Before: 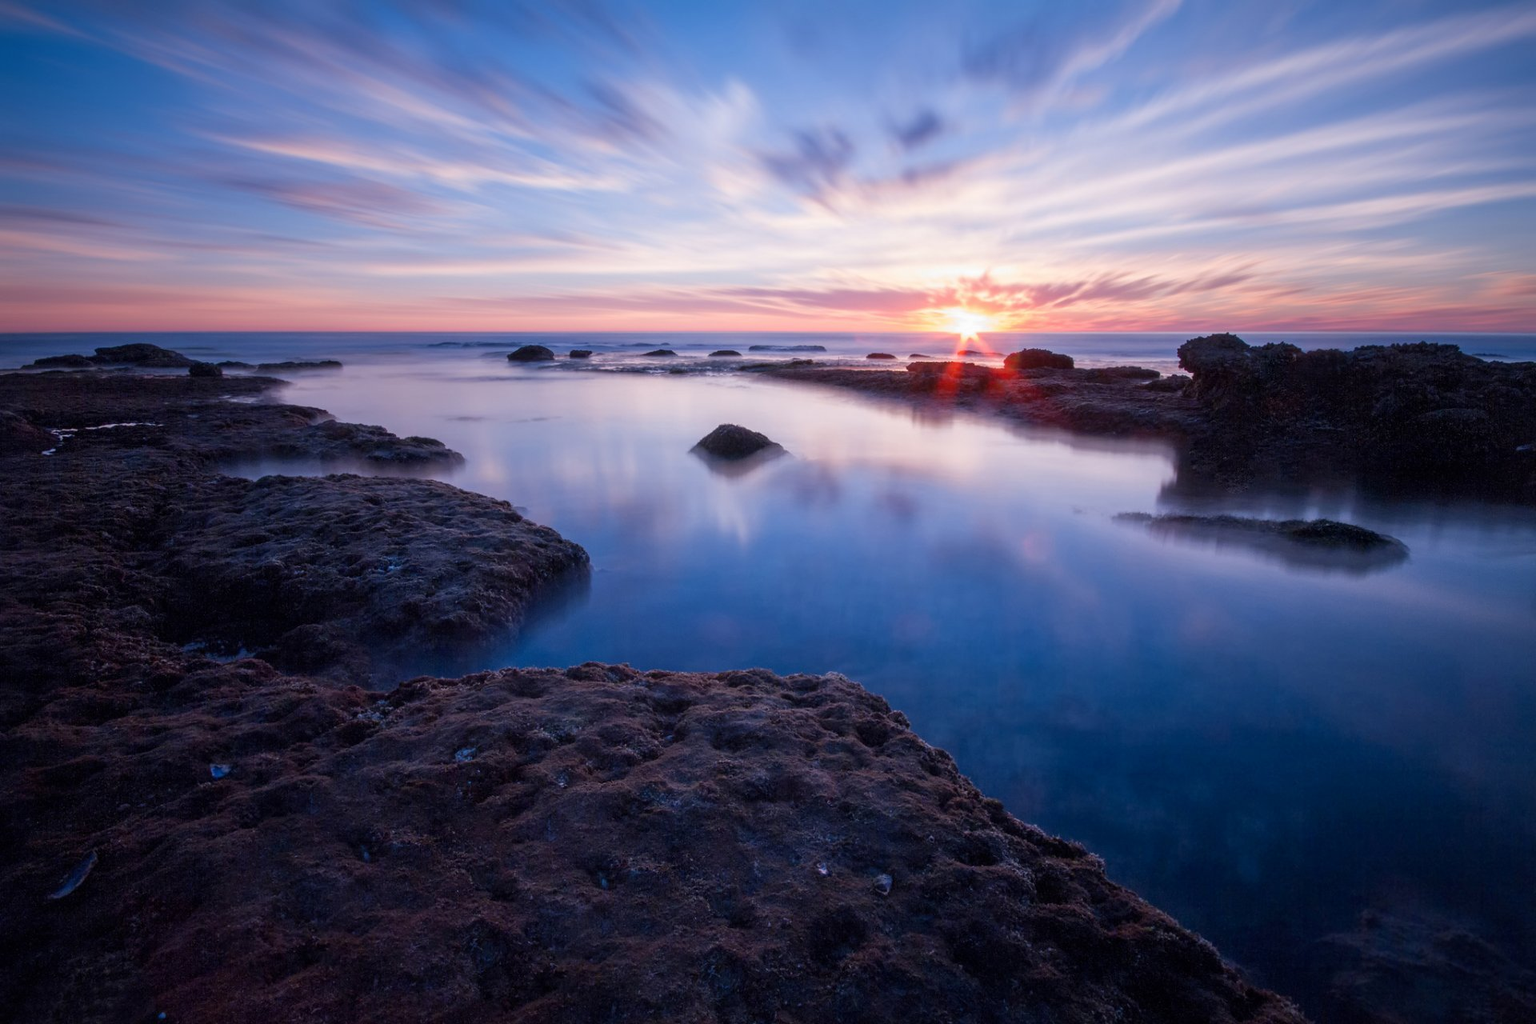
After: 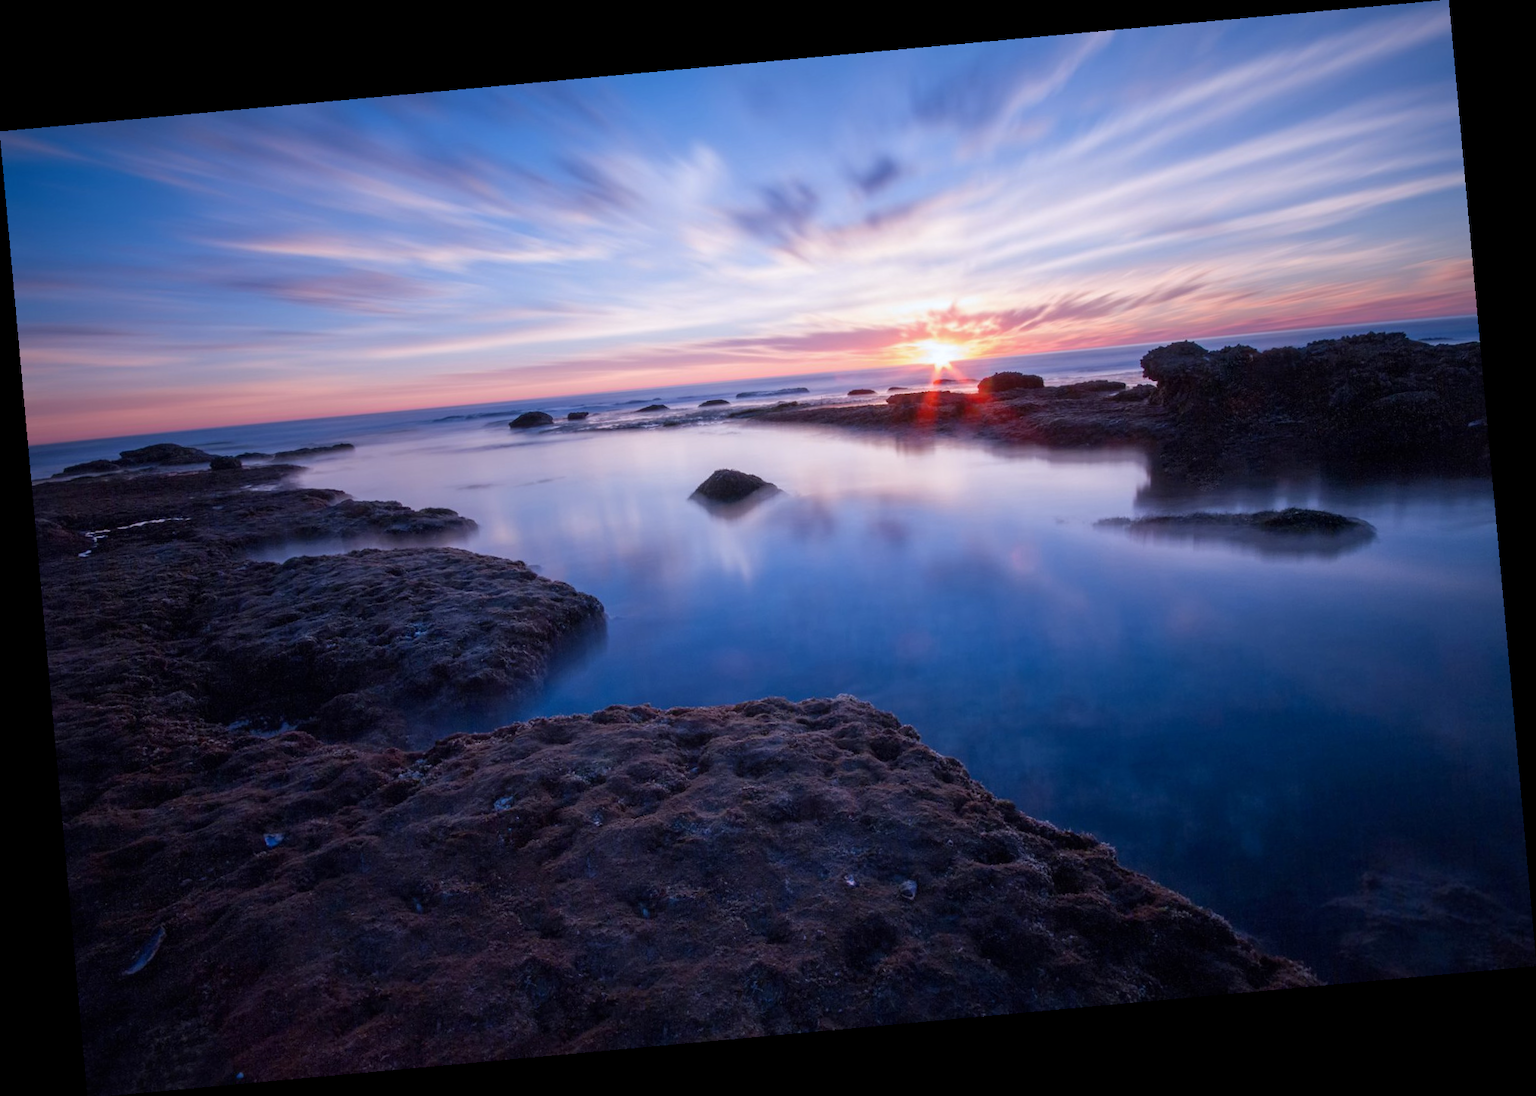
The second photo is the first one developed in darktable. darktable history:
rotate and perspective: rotation -5.2°, automatic cropping off
white balance: red 0.98, blue 1.034
